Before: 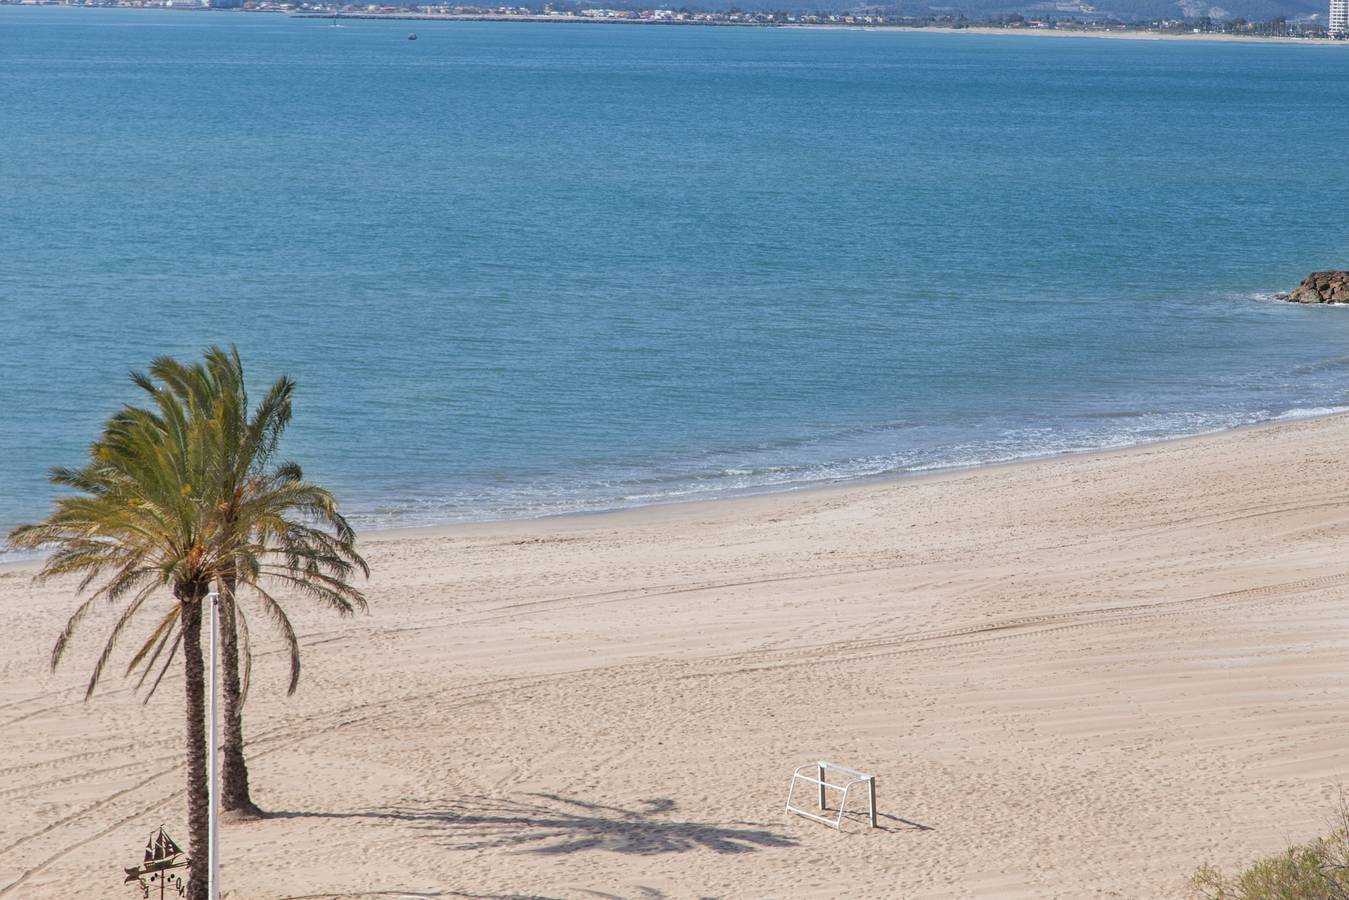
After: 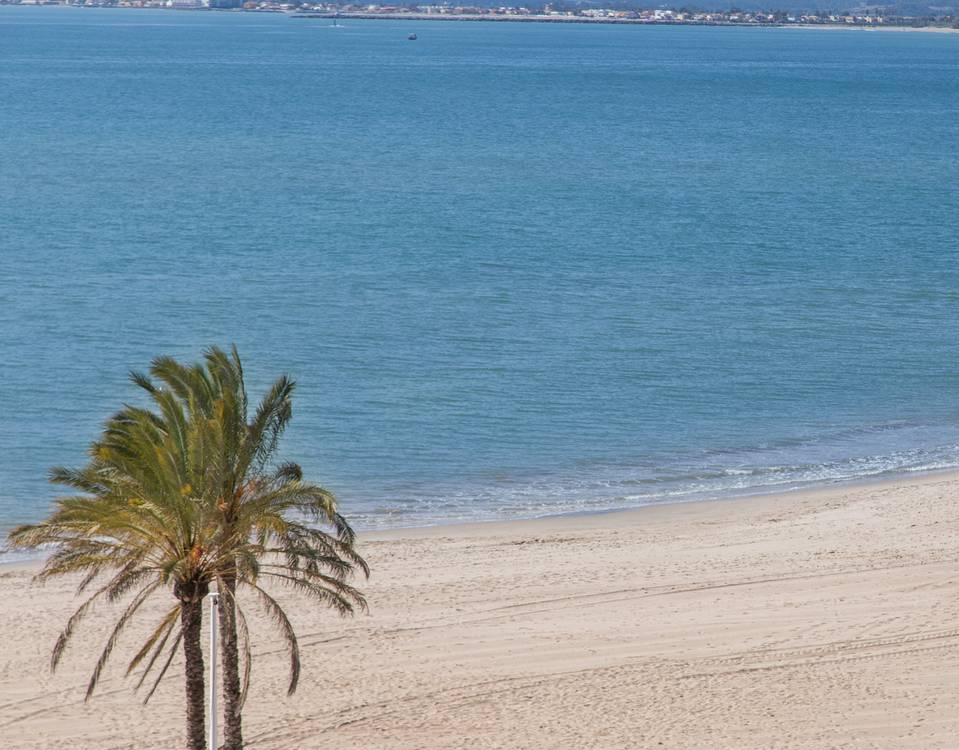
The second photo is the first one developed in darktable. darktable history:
crop: right 28.885%, bottom 16.626%
white balance: emerald 1
